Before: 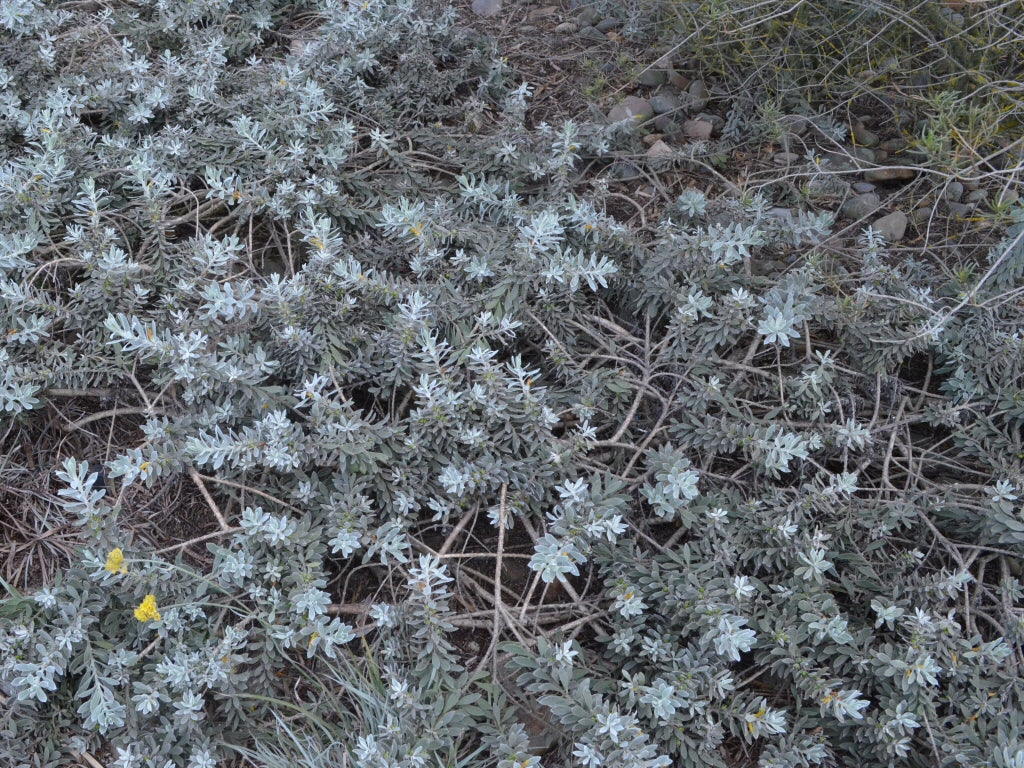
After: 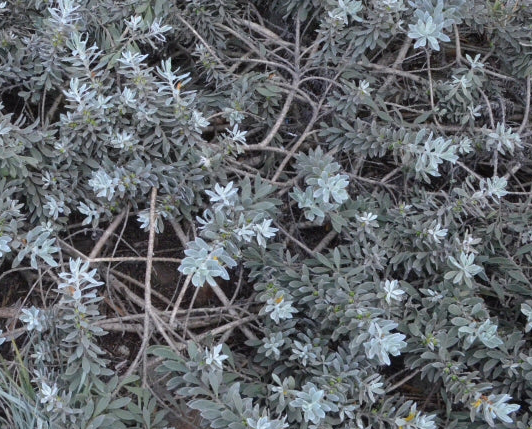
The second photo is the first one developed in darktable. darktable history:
crop: left 34.242%, top 38.671%, right 13.788%, bottom 5.366%
